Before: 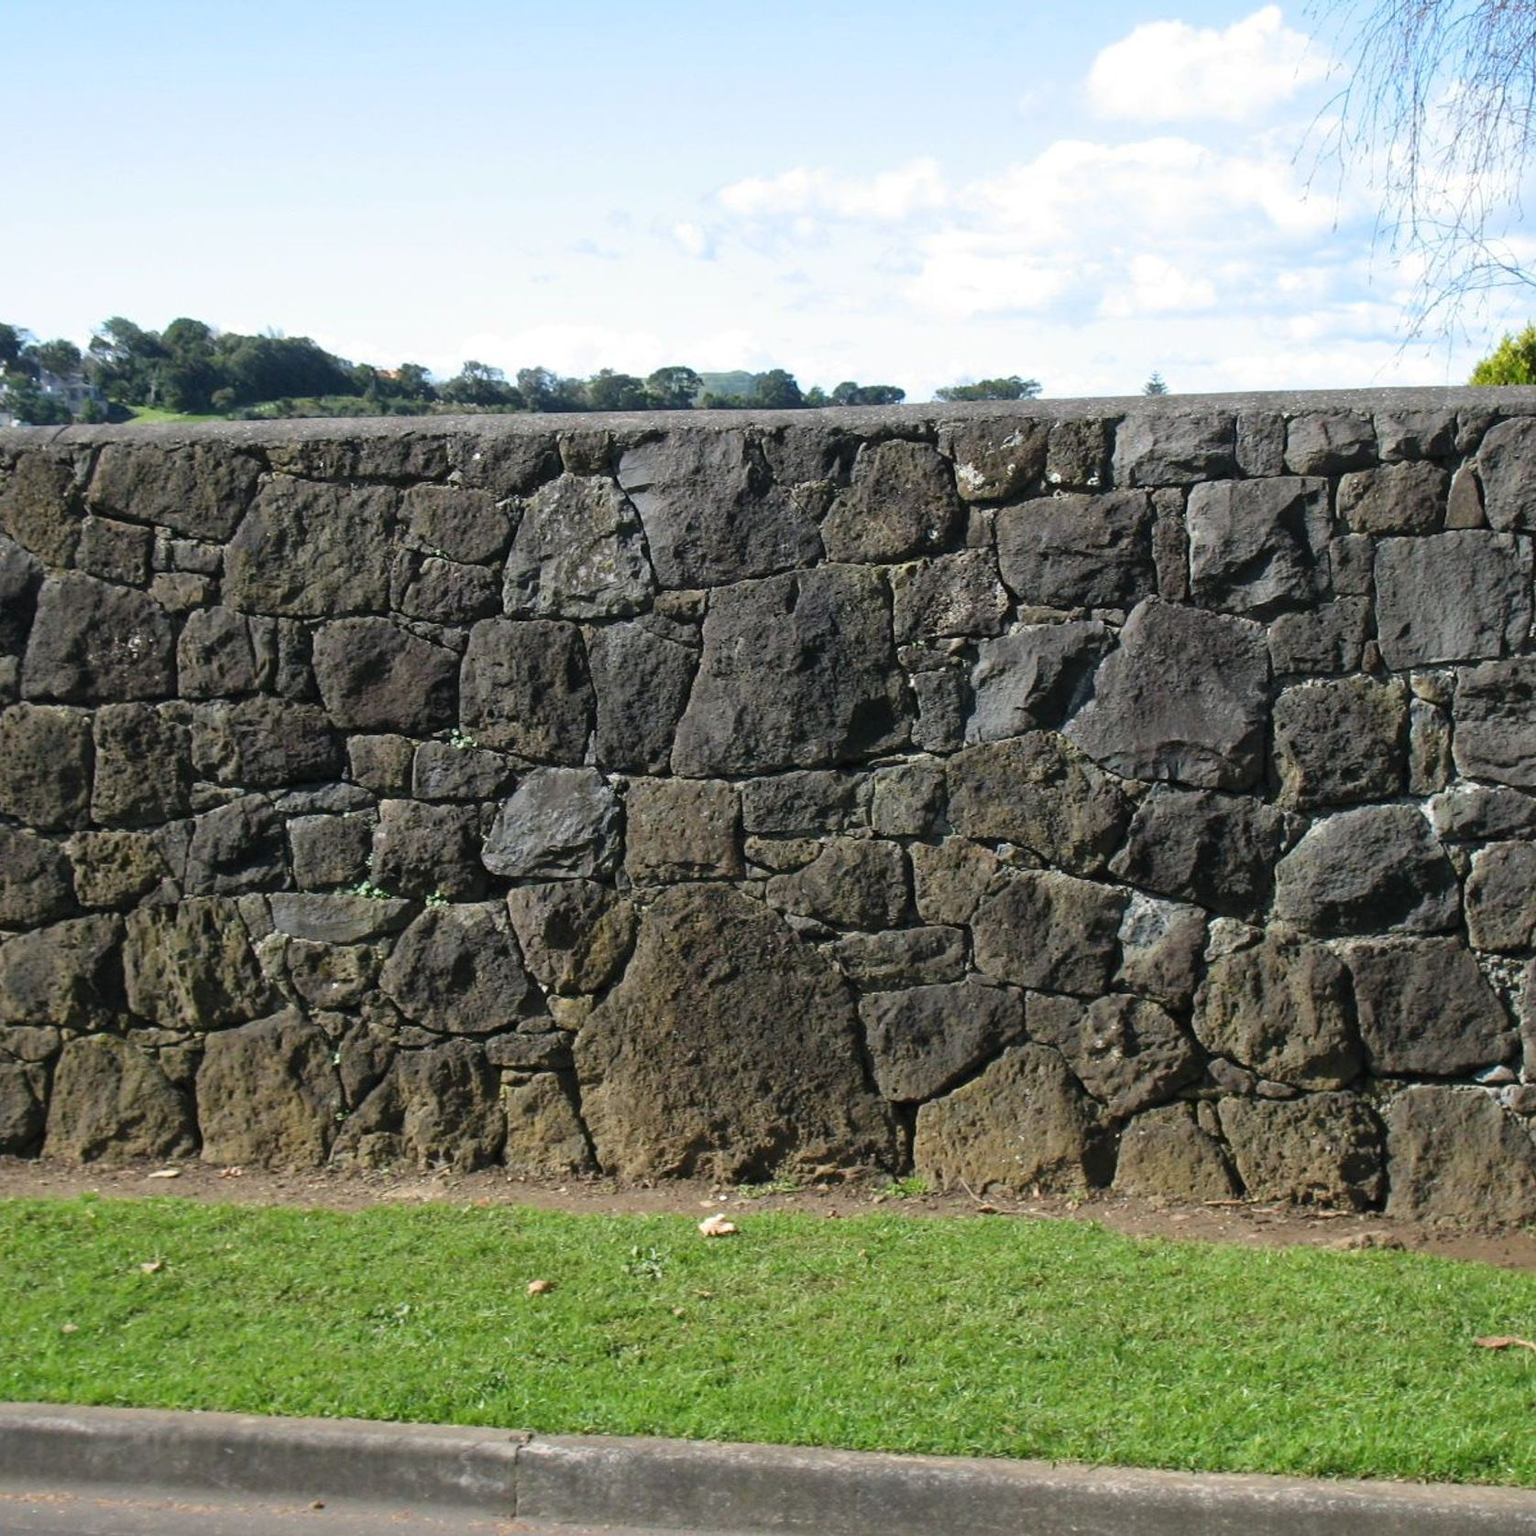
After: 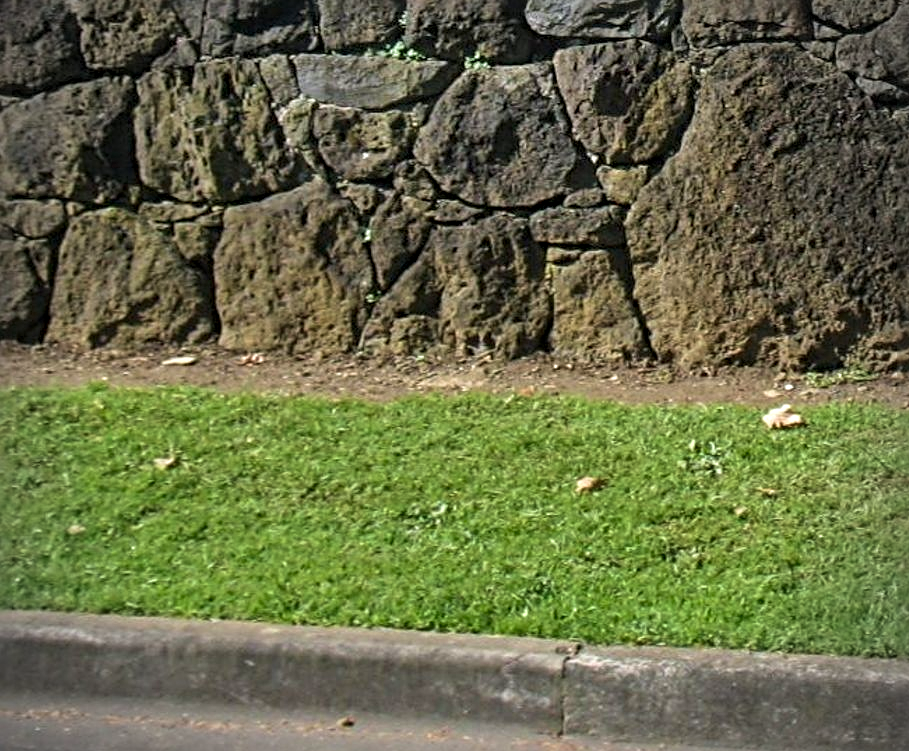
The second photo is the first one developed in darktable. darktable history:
shadows and highlights: low approximation 0.01, soften with gaussian
crop and rotate: top 54.936%, right 45.753%, bottom 0.22%
vignetting: on, module defaults
local contrast: on, module defaults
velvia: on, module defaults
sharpen: radius 4.864
contrast equalizer: y [[0.6 ×6], [0.55 ×6], [0 ×6], [0 ×6], [0 ×6]], mix -0.216
